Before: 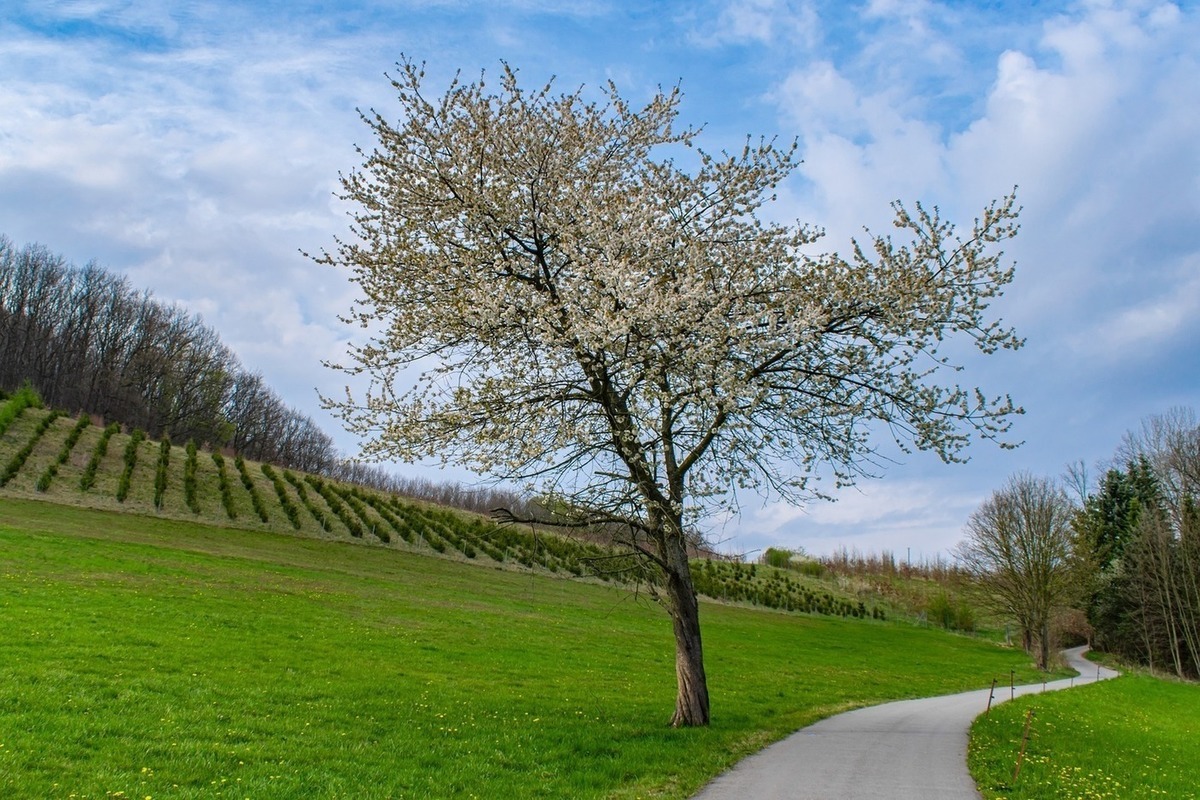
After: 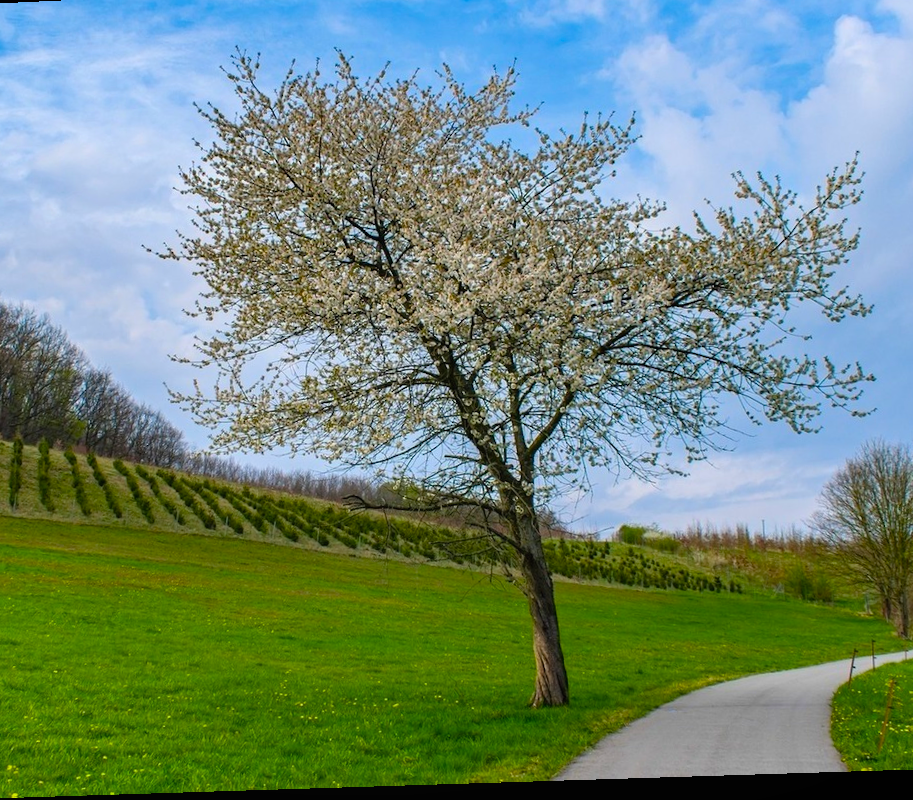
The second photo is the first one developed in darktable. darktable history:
color balance rgb: perceptual saturation grading › global saturation 25%, global vibrance 20%
rotate and perspective: rotation -2.22°, lens shift (horizontal) -0.022, automatic cropping off
local contrast: mode bilateral grid, contrast 100, coarseness 100, detail 91%, midtone range 0.2
crop and rotate: left 13.15%, top 5.251%, right 12.609%
